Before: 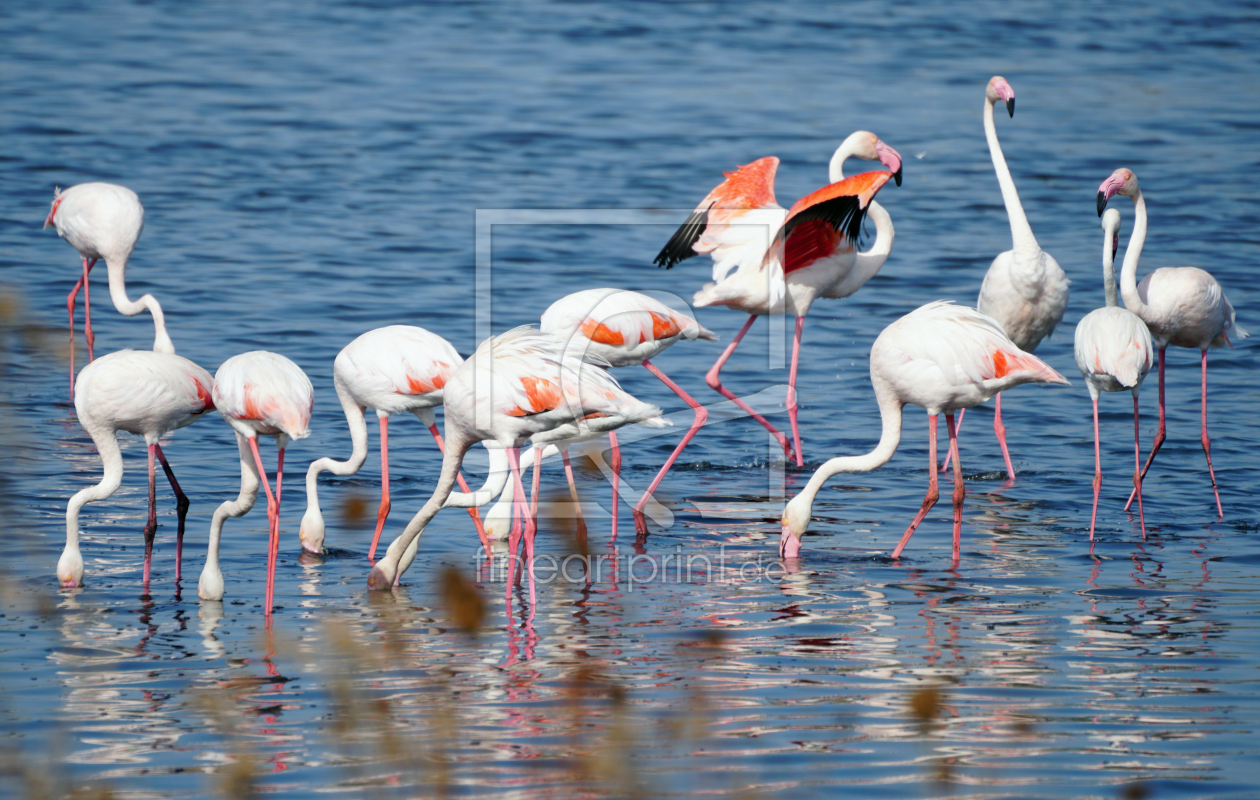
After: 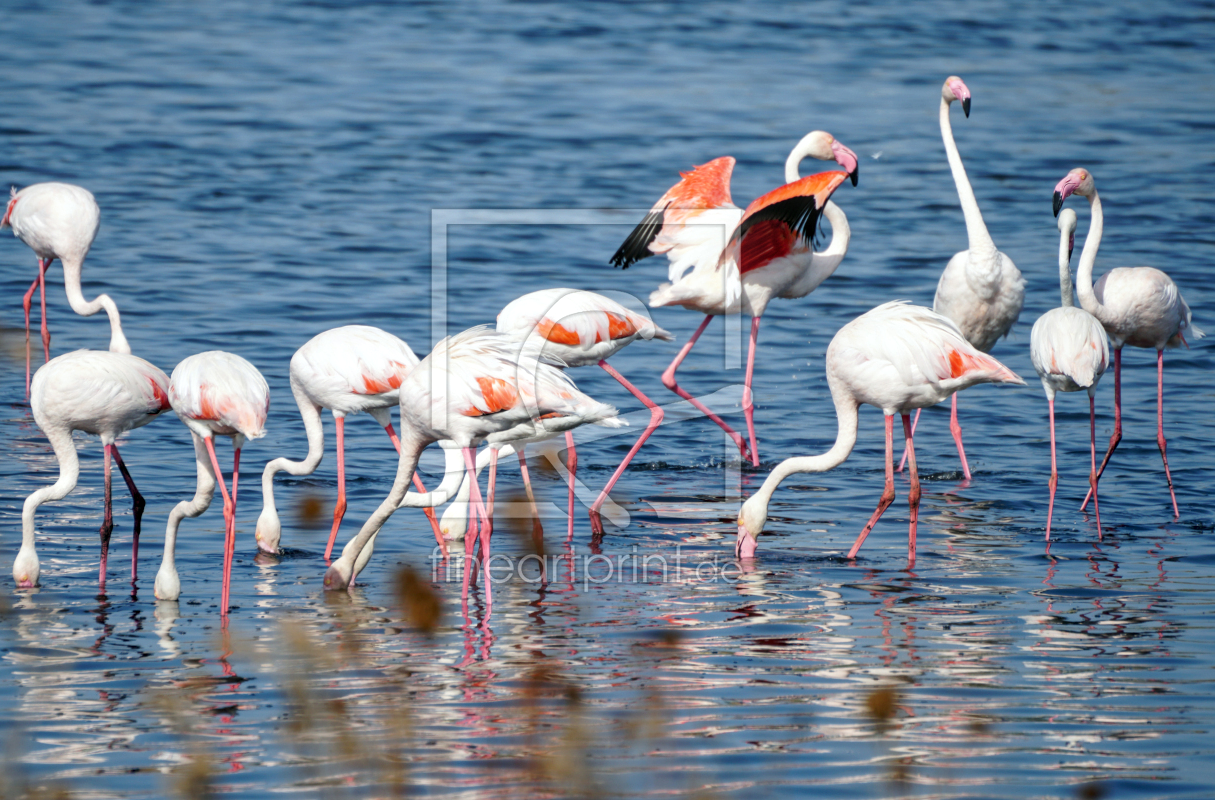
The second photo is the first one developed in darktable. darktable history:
local contrast: on, module defaults
crop and rotate: left 3.541%
